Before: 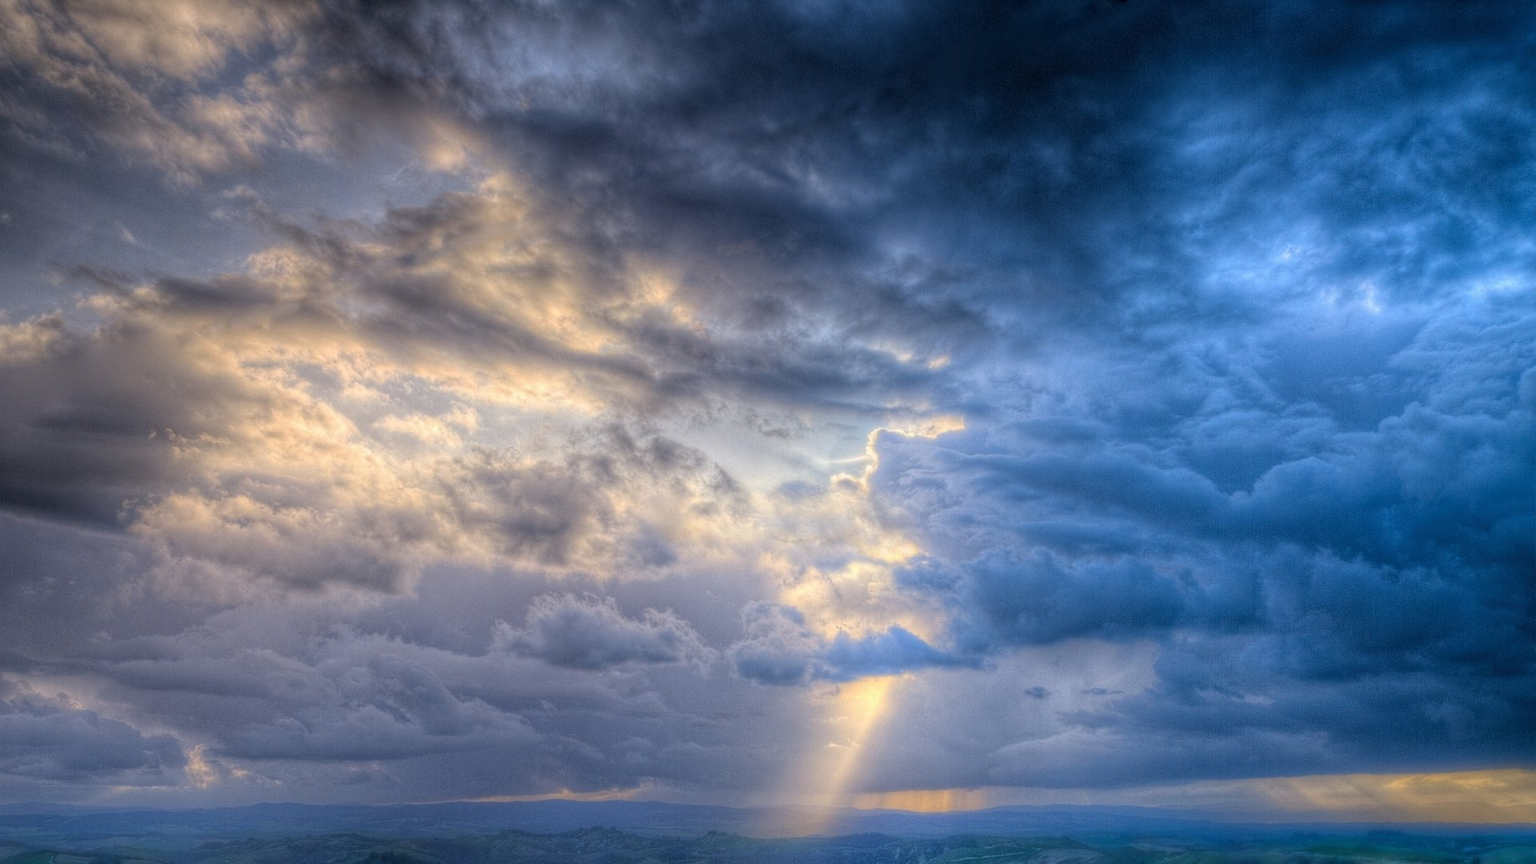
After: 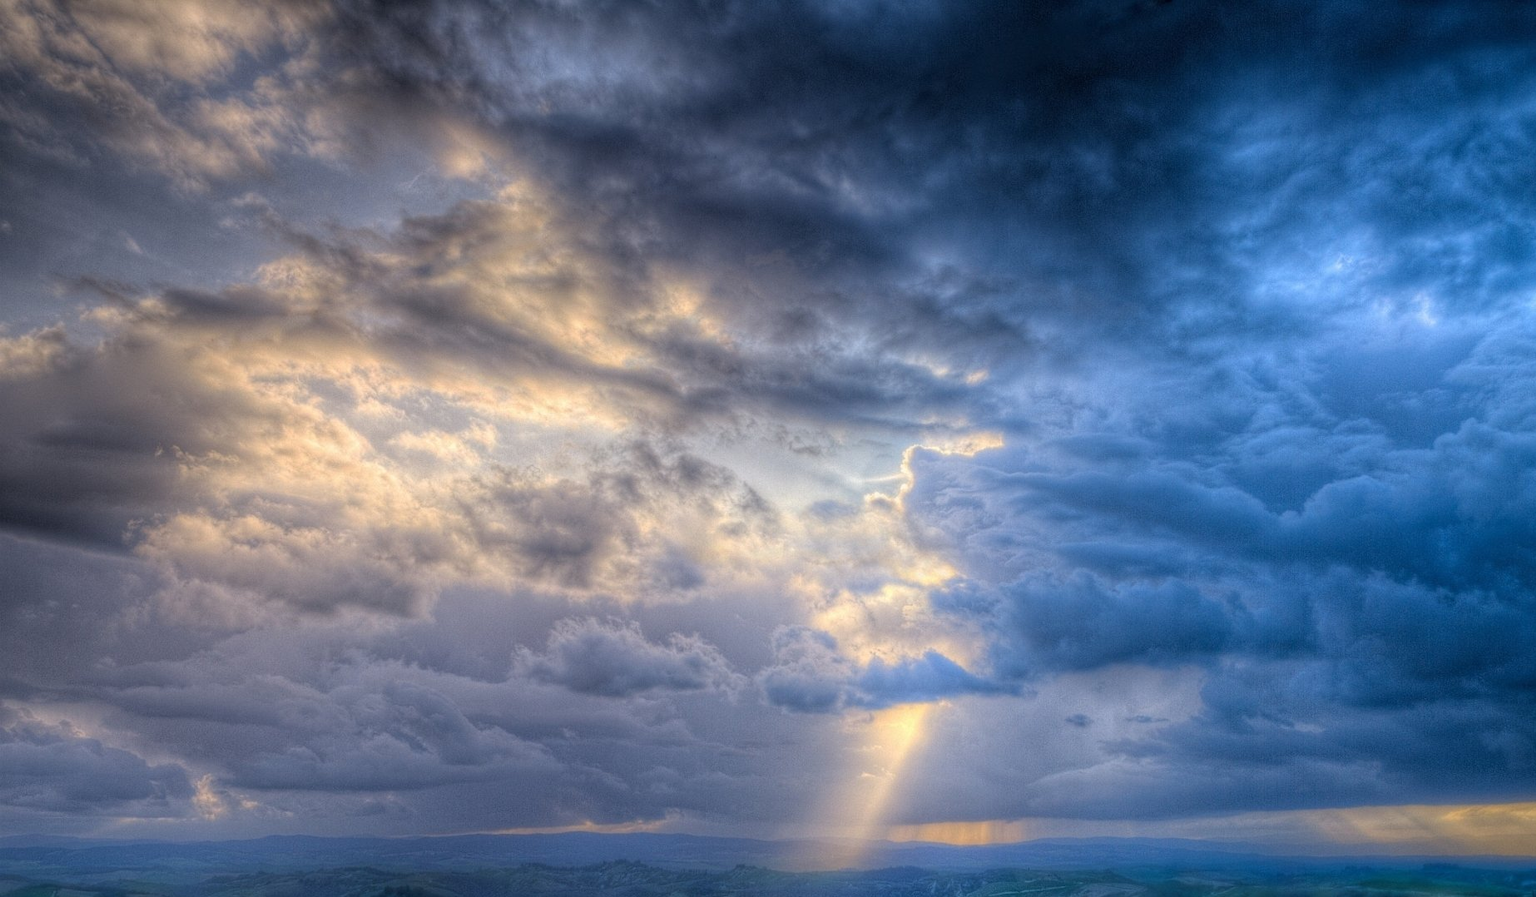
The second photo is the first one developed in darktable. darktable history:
crop: right 3.846%, bottom 0.037%
